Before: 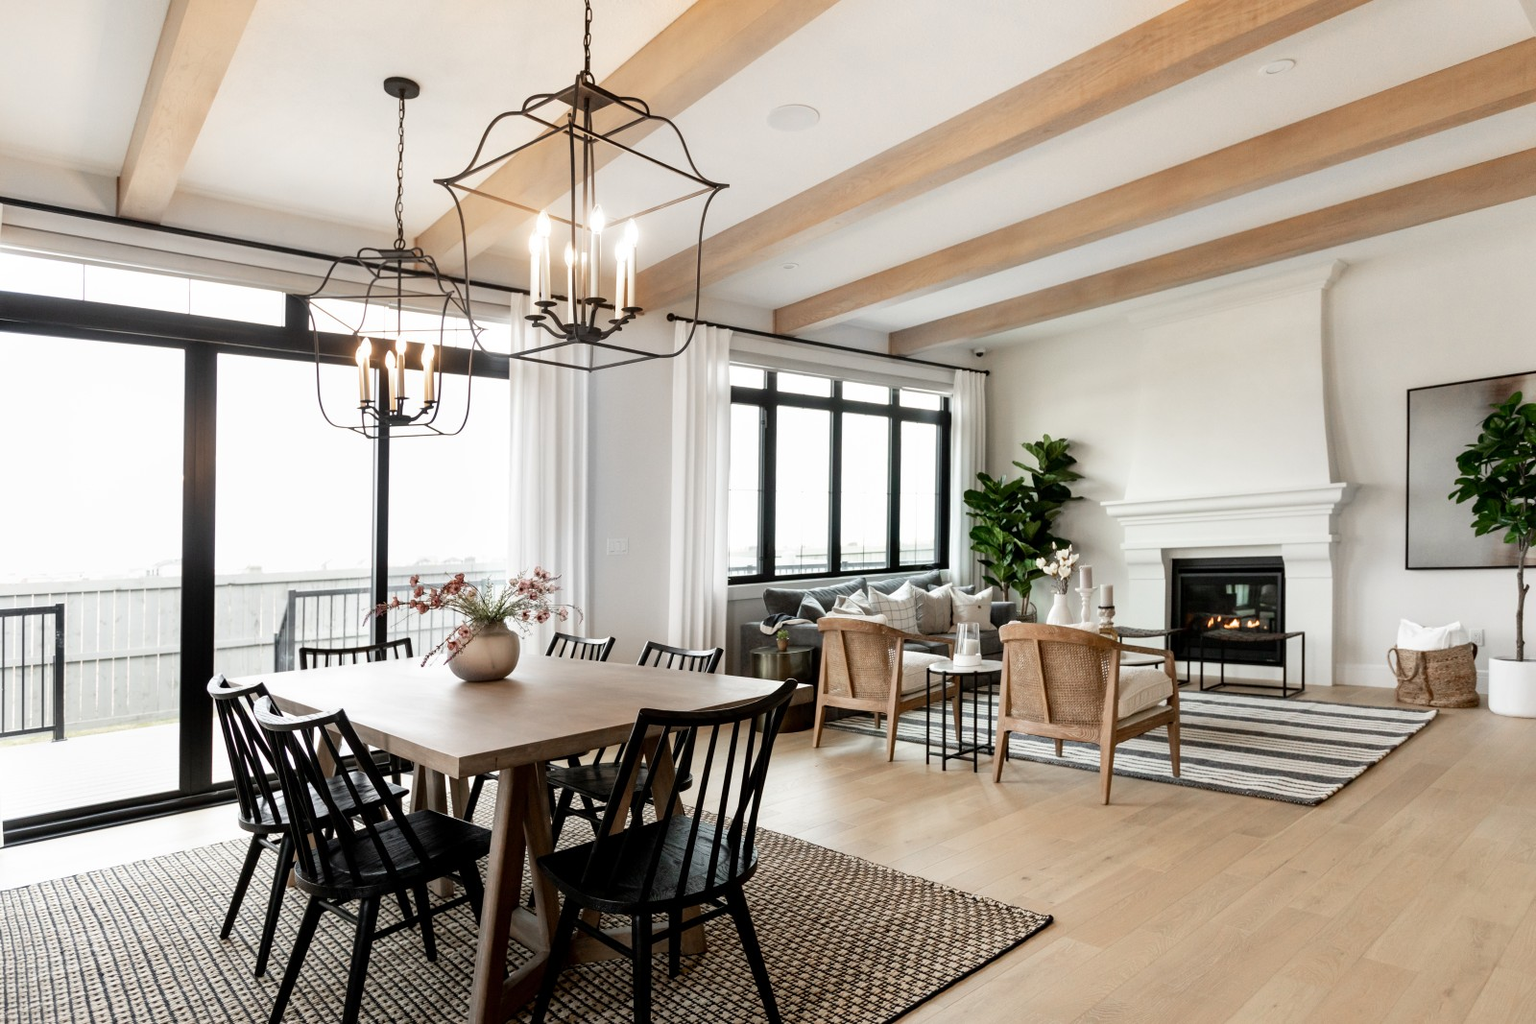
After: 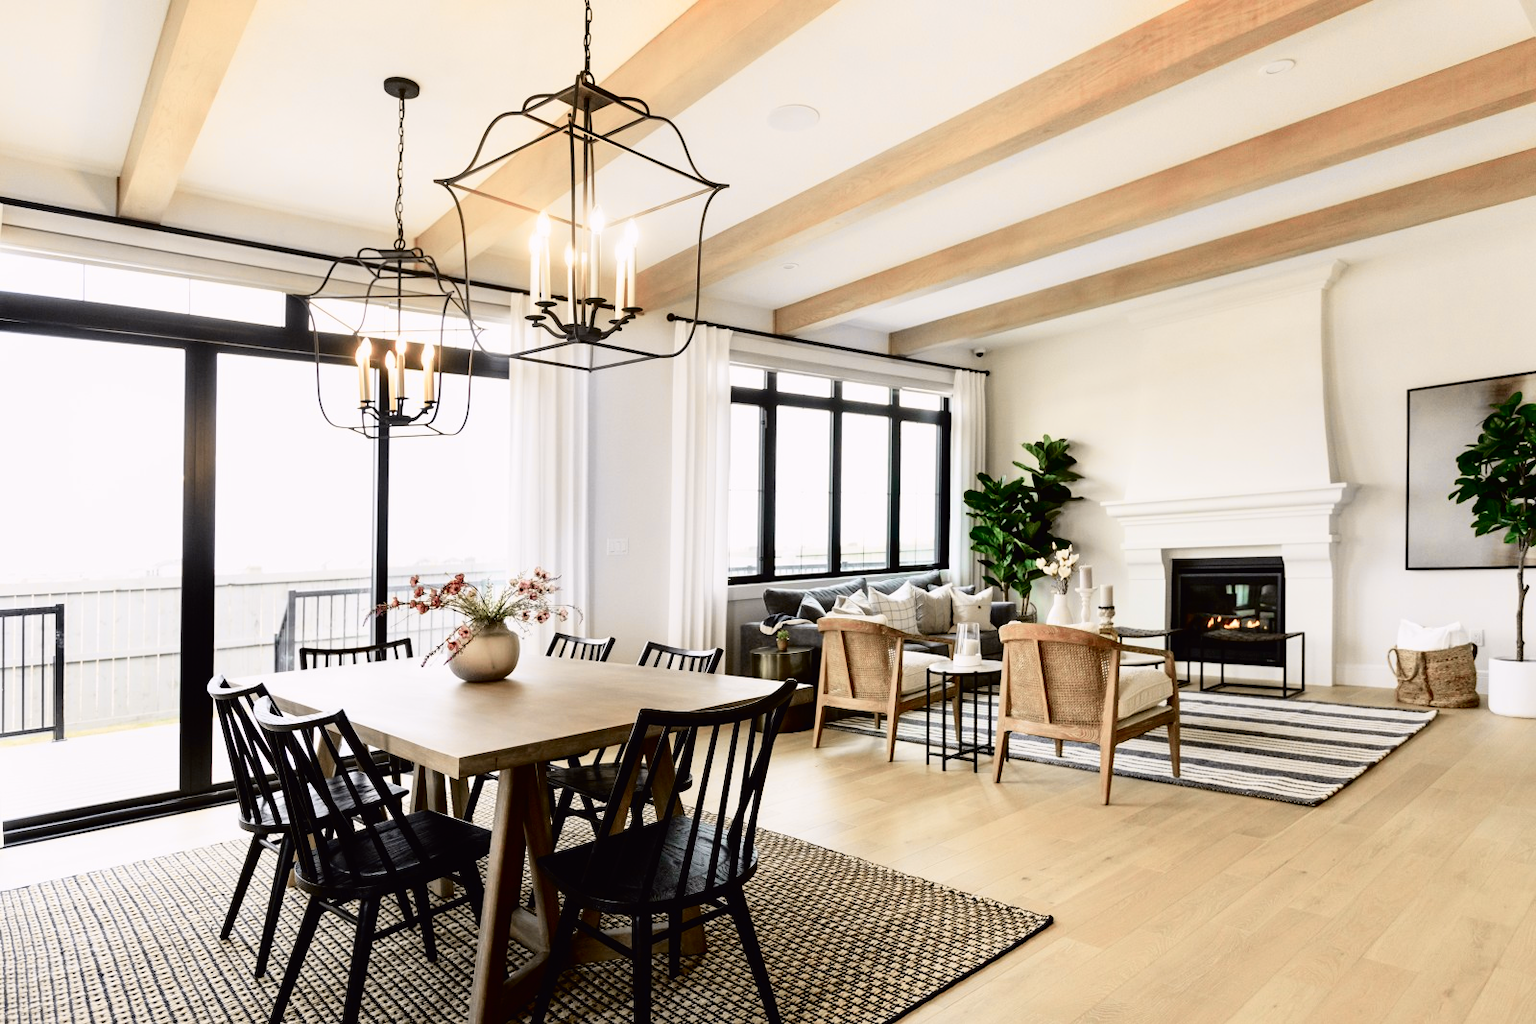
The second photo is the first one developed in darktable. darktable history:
tone curve: curves: ch0 [(0, 0.011) (0.053, 0.026) (0.174, 0.115) (0.398, 0.444) (0.673, 0.775) (0.829, 0.906) (0.991, 0.981)]; ch1 [(0, 0) (0.264, 0.22) (0.407, 0.373) (0.463, 0.457) (0.492, 0.501) (0.512, 0.513) (0.54, 0.543) (0.585, 0.617) (0.659, 0.686) (0.78, 0.8) (1, 1)]; ch2 [(0, 0) (0.438, 0.449) (0.473, 0.469) (0.503, 0.5) (0.523, 0.534) (0.562, 0.591) (0.612, 0.627) (0.701, 0.707) (1, 1)], color space Lab, independent channels, preserve colors none
